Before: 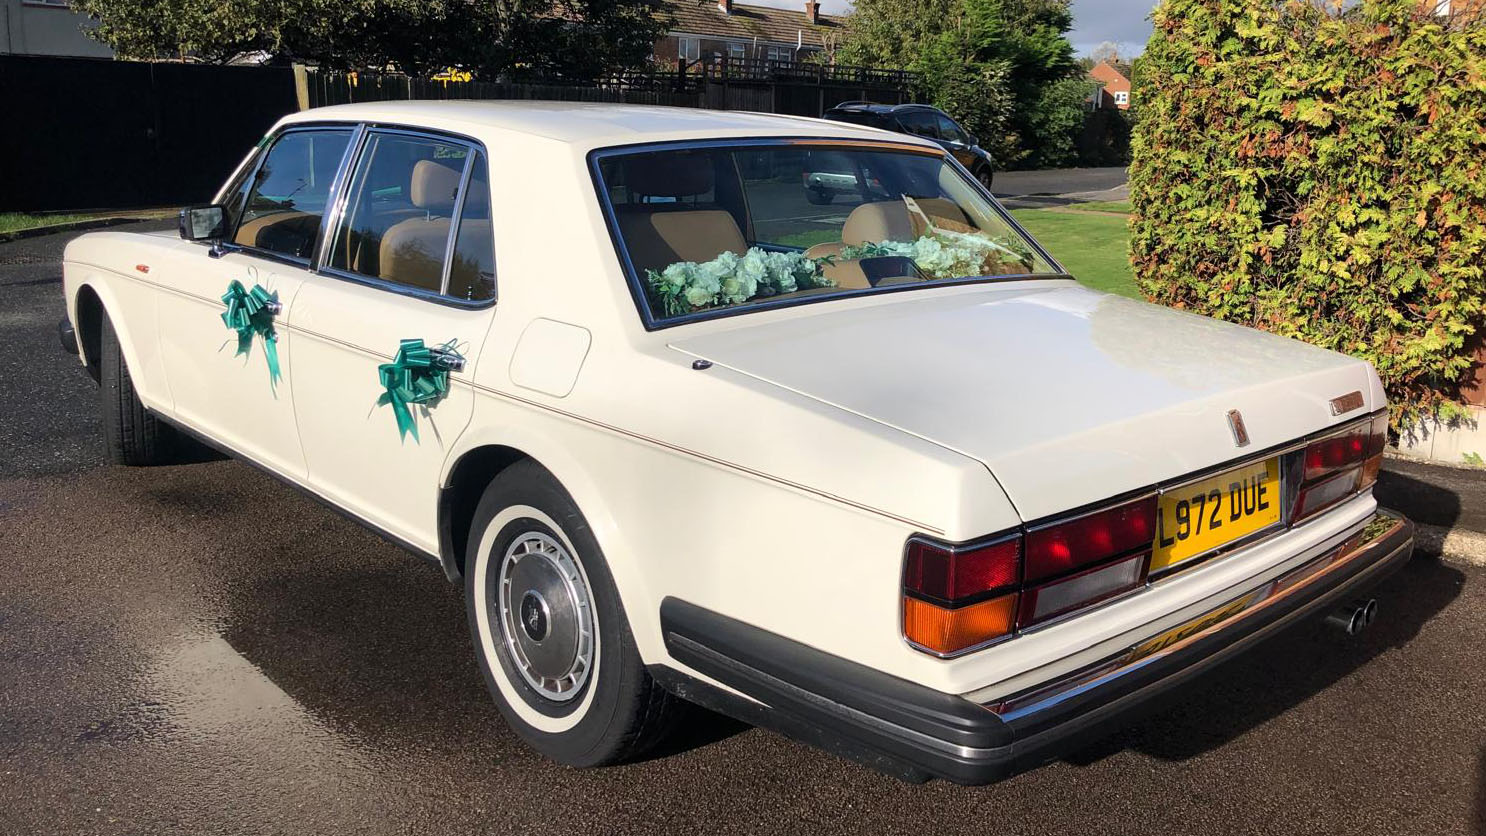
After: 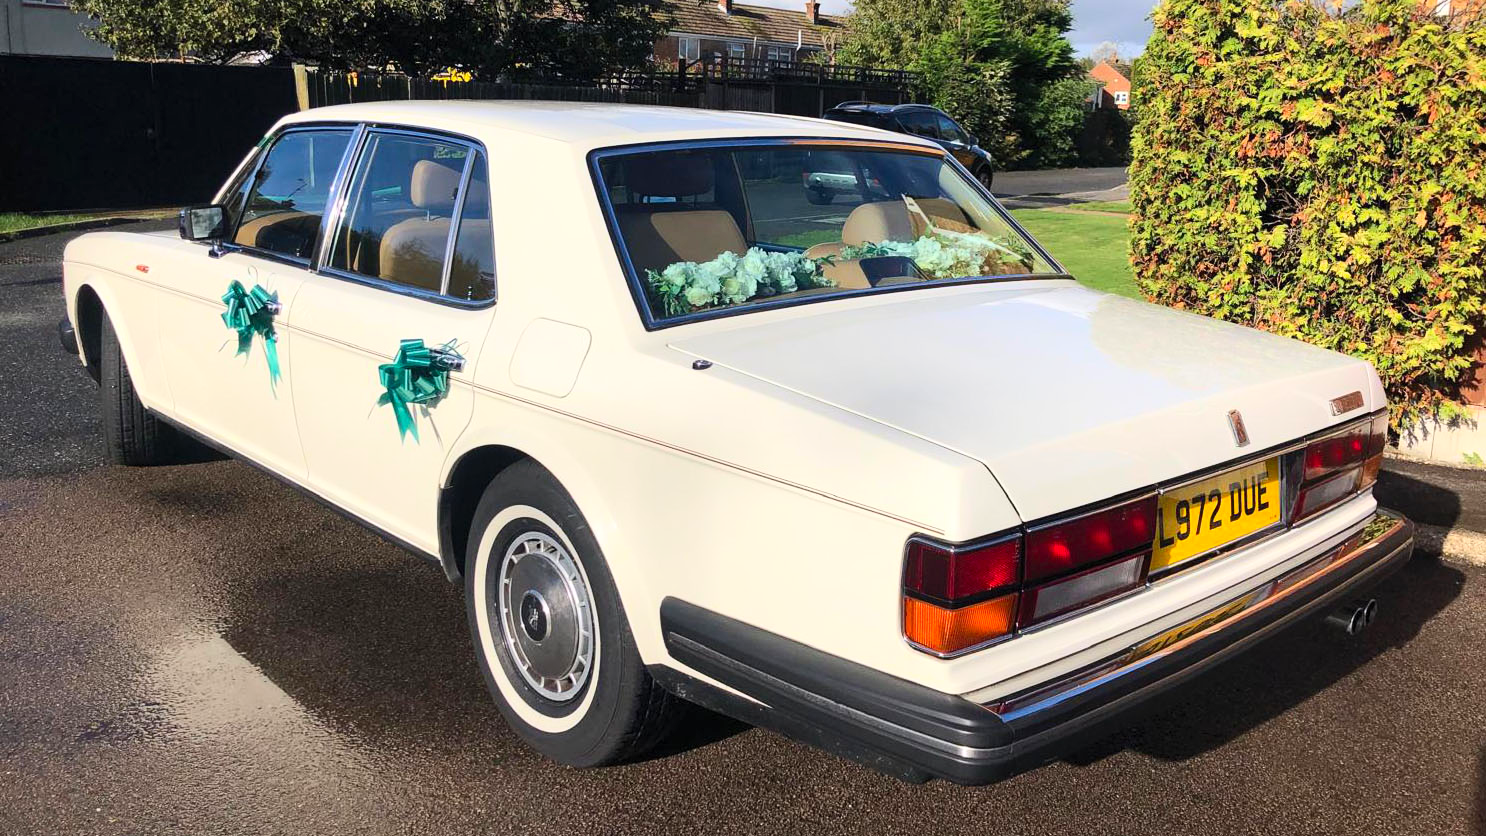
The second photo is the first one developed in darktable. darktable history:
contrast brightness saturation: contrast 0.2, brightness 0.156, saturation 0.223
